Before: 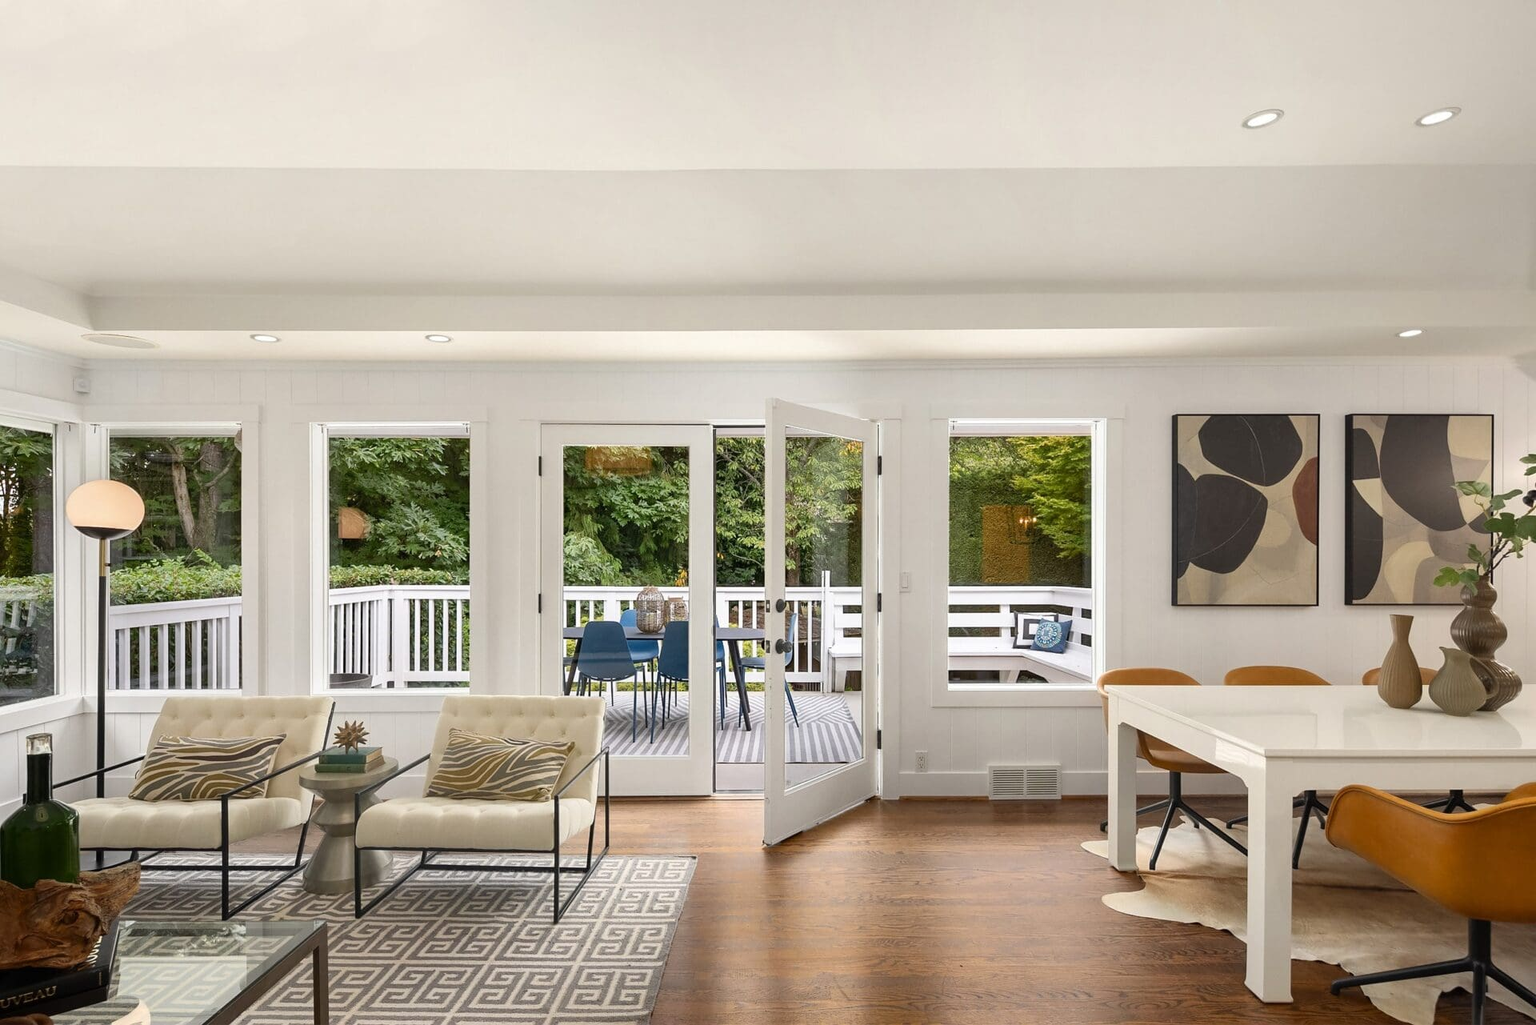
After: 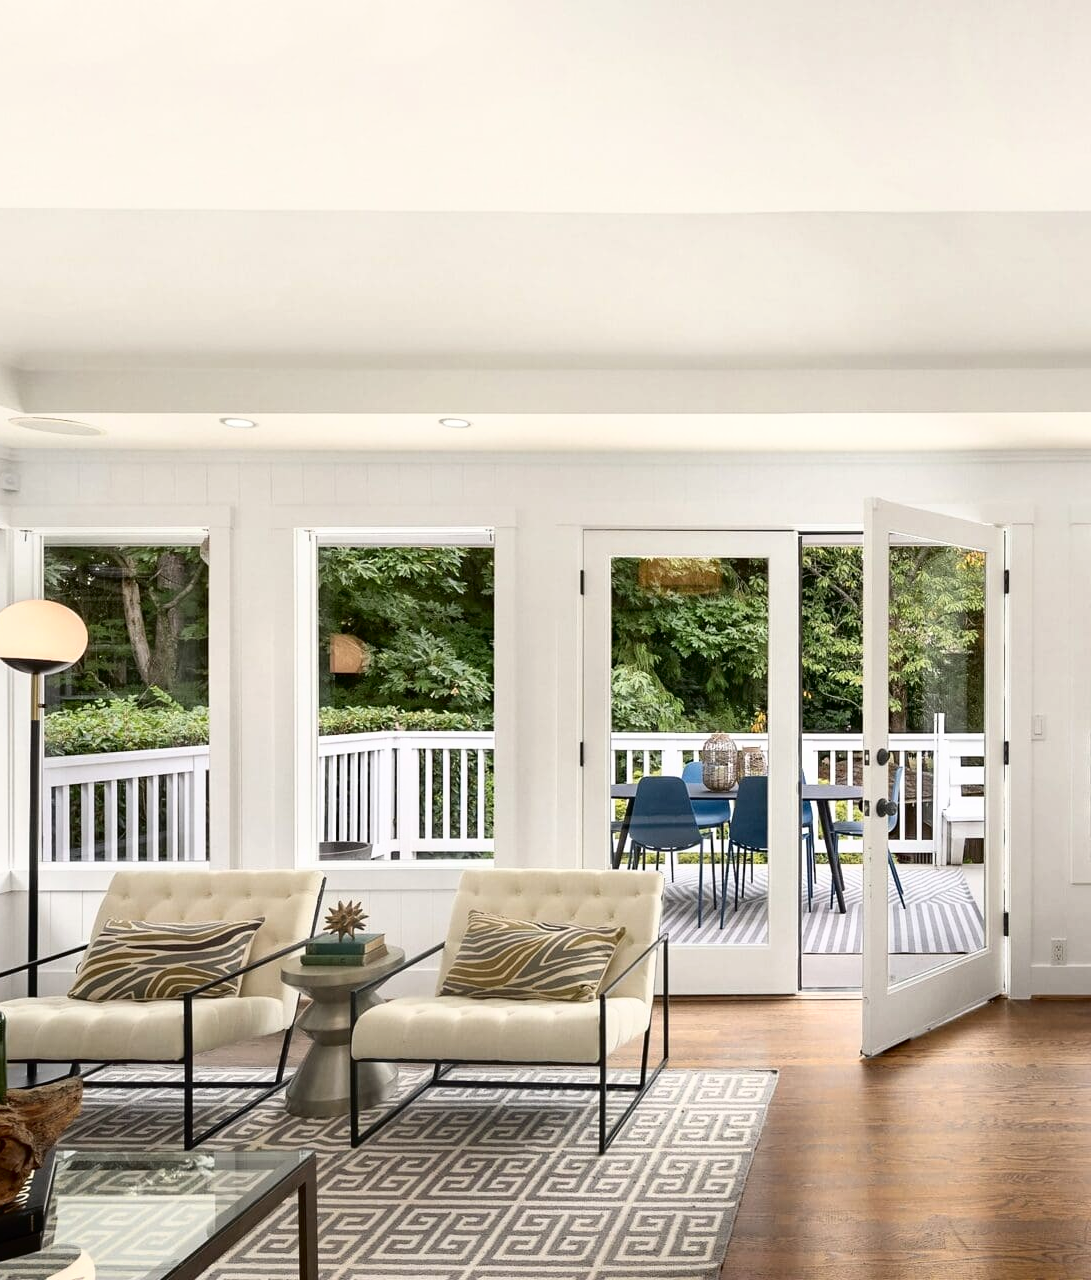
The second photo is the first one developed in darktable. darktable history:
tone curve: curves: ch0 [(0, 0) (0.003, 0.001) (0.011, 0.005) (0.025, 0.011) (0.044, 0.02) (0.069, 0.031) (0.1, 0.045) (0.136, 0.078) (0.177, 0.124) (0.224, 0.18) (0.277, 0.245) (0.335, 0.315) (0.399, 0.393) (0.468, 0.477) (0.543, 0.569) (0.623, 0.666) (0.709, 0.771) (0.801, 0.871) (0.898, 0.965) (1, 1)], color space Lab, independent channels, preserve colors none
crop: left 4.895%, right 38.27%
